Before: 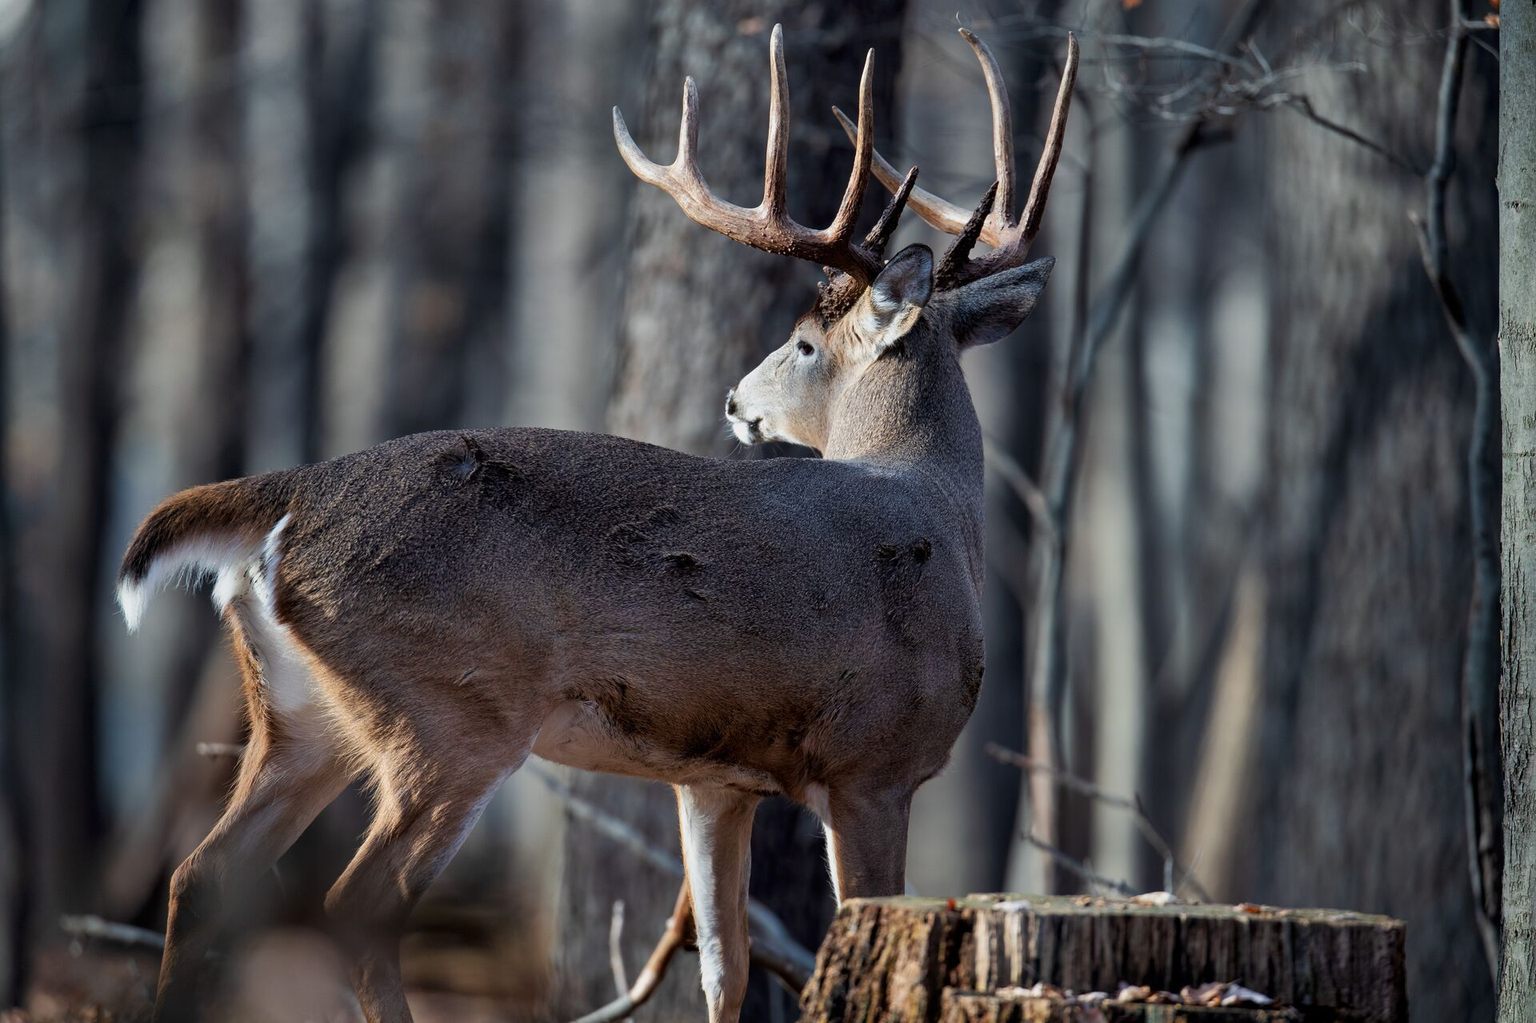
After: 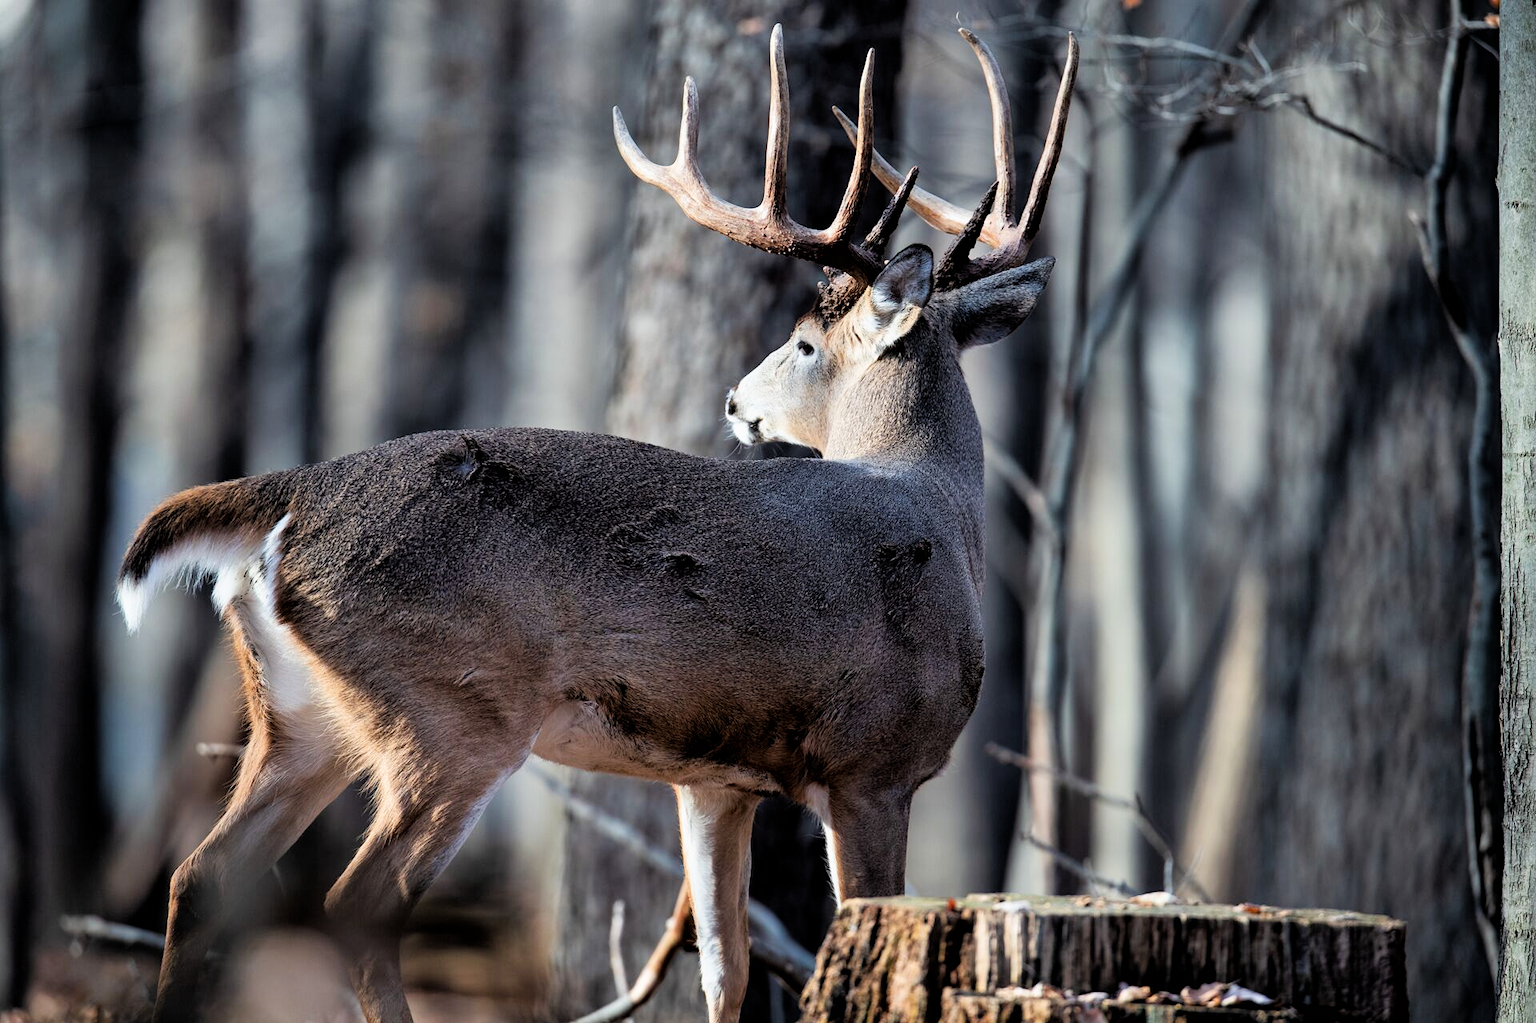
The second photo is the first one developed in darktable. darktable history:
filmic rgb: black relative exposure -11.79 EV, white relative exposure 5.46 EV, threshold 2.96 EV, hardness 4.49, latitude 50.25%, contrast 1.141, enable highlight reconstruction true
exposure: exposure 0.742 EV, compensate exposure bias true, compensate highlight preservation false
